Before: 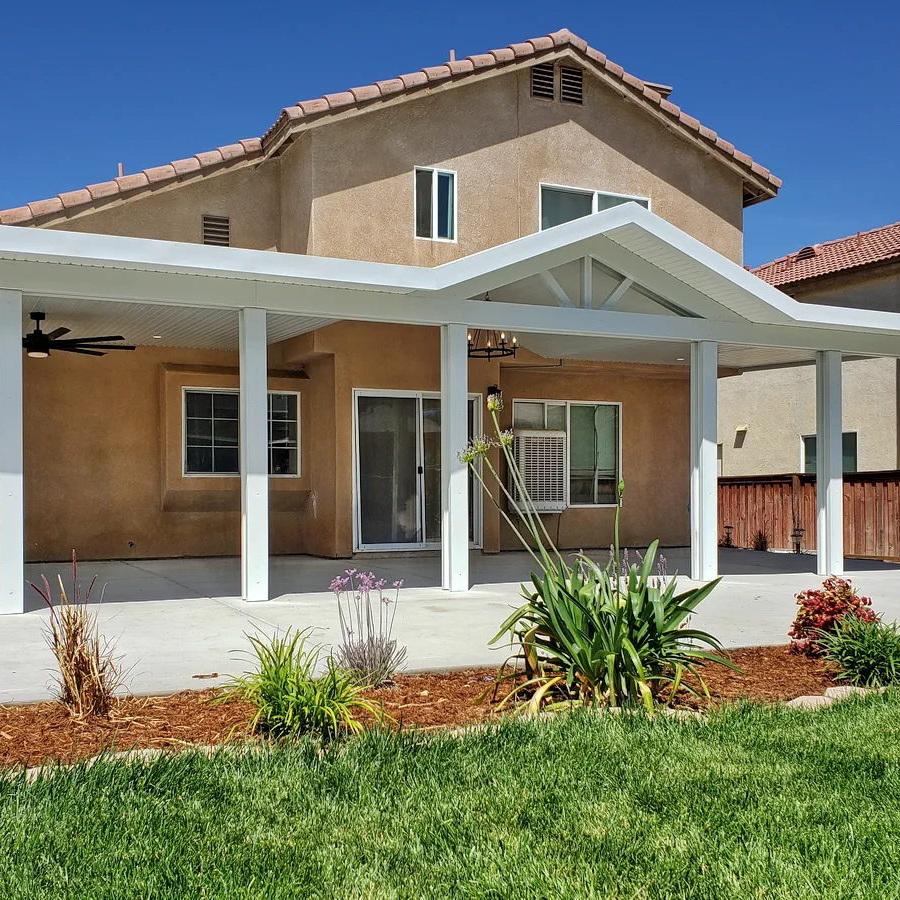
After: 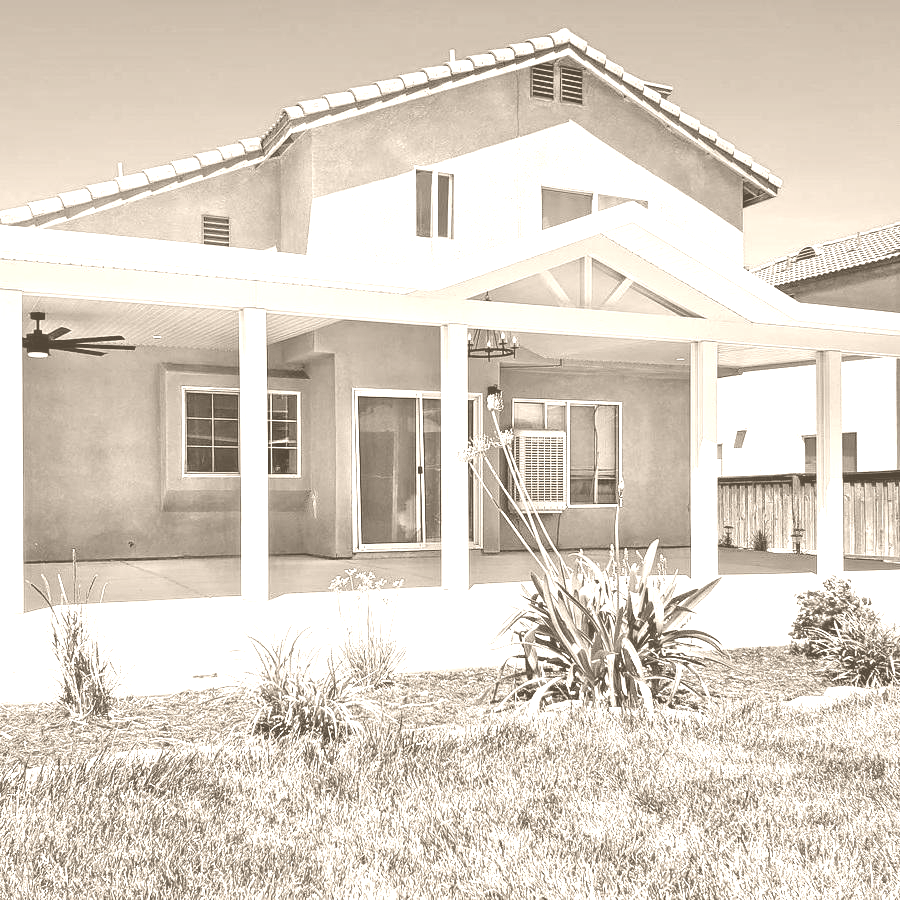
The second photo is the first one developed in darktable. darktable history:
colorize: hue 34.49°, saturation 35.33%, source mix 100%, version 1
exposure: black level correction 0, exposure 0.7 EV, compensate exposure bias true, compensate highlight preservation false
